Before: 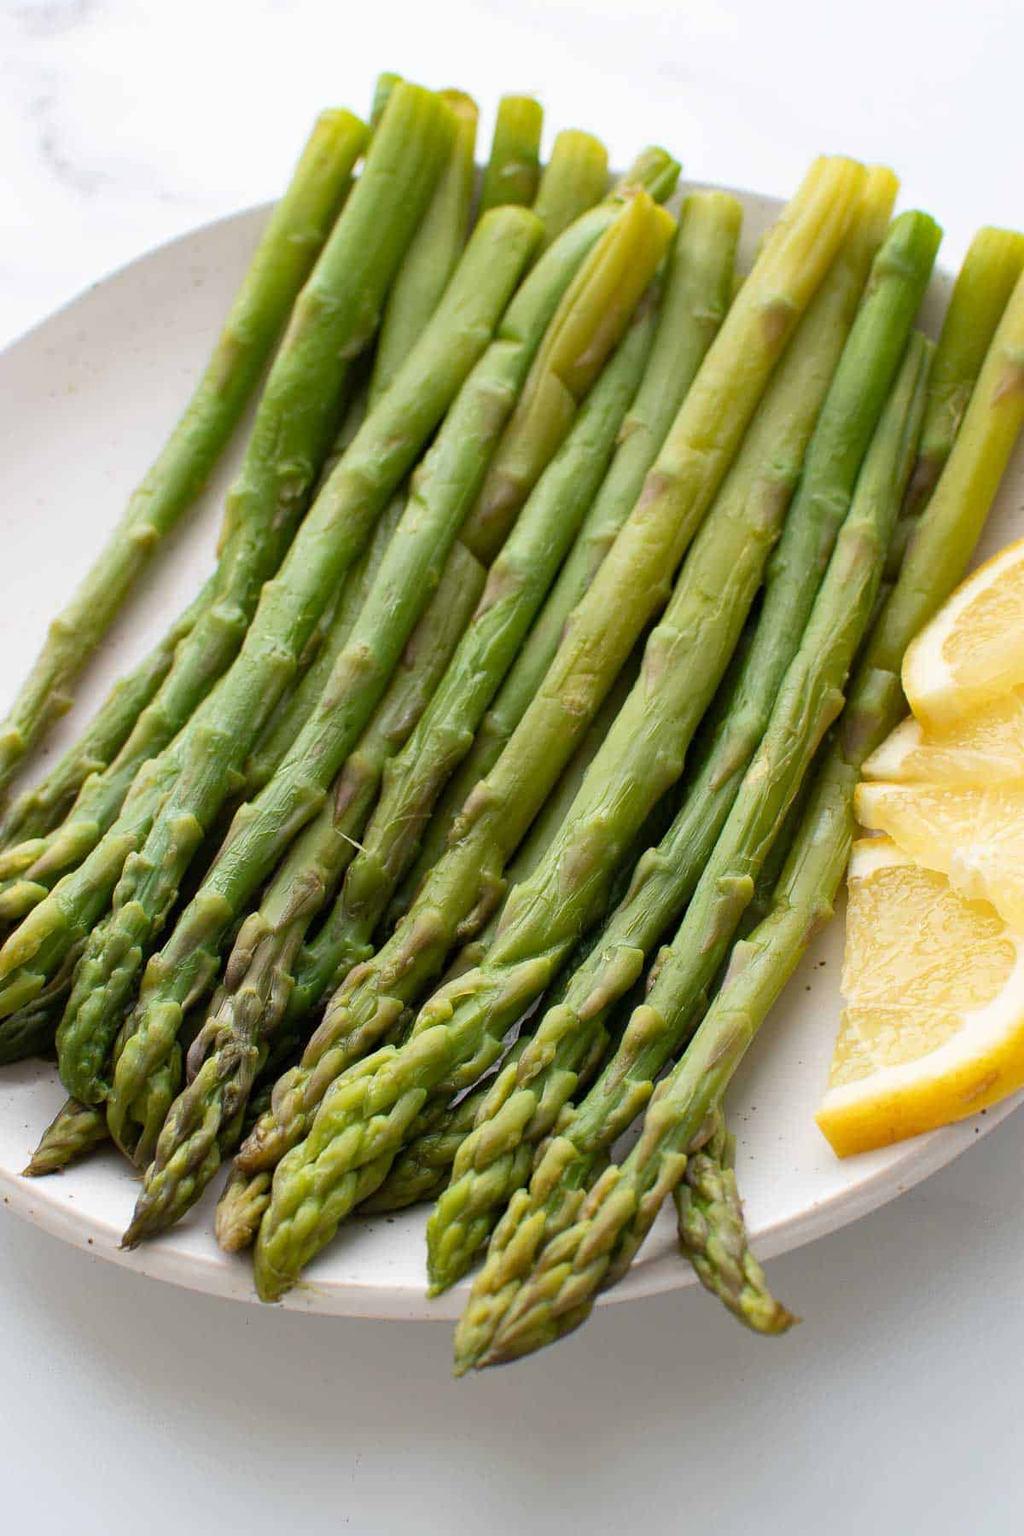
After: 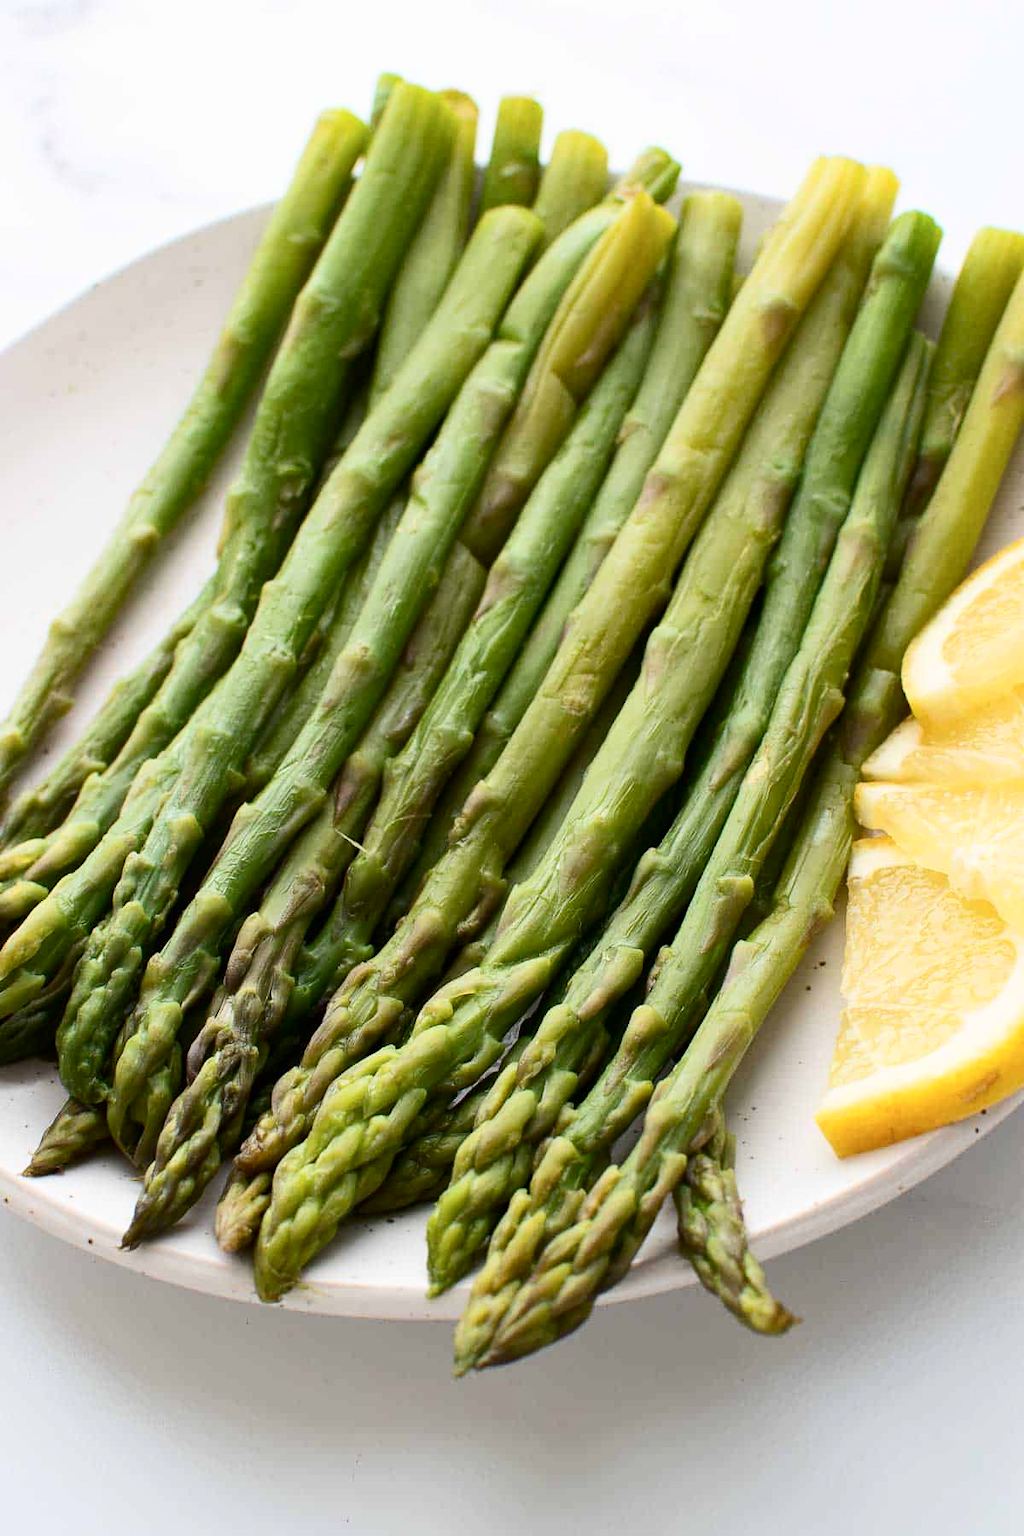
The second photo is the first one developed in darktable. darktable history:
white balance: emerald 1
contrast brightness saturation: contrast 0.22
